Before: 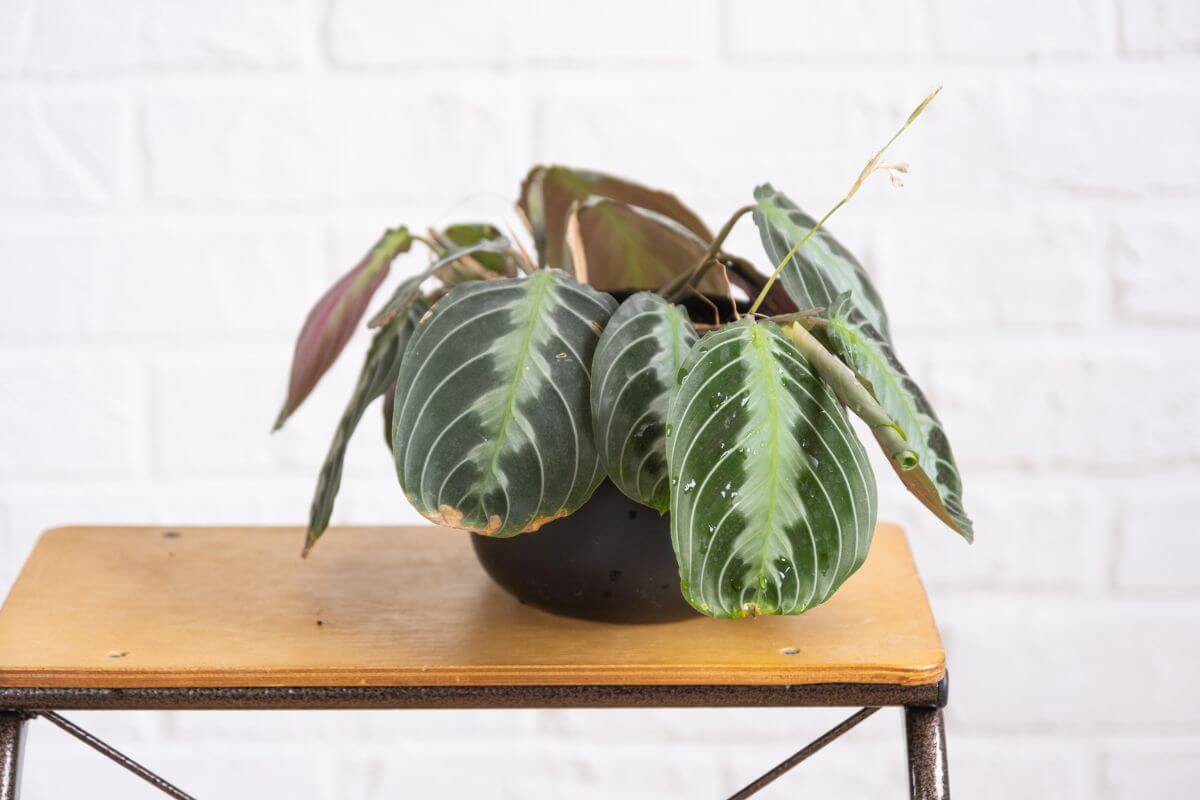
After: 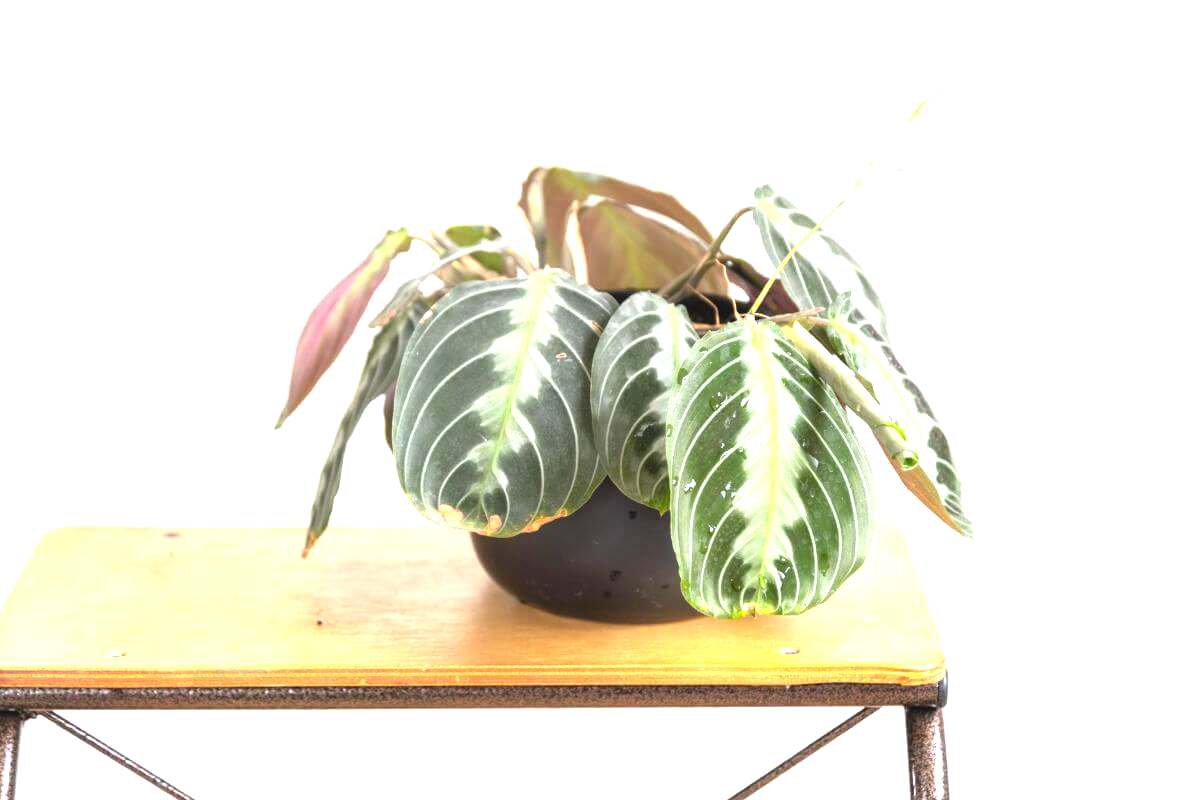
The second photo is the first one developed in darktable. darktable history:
exposure: black level correction 0, exposure 1.392 EV, compensate highlight preservation false
